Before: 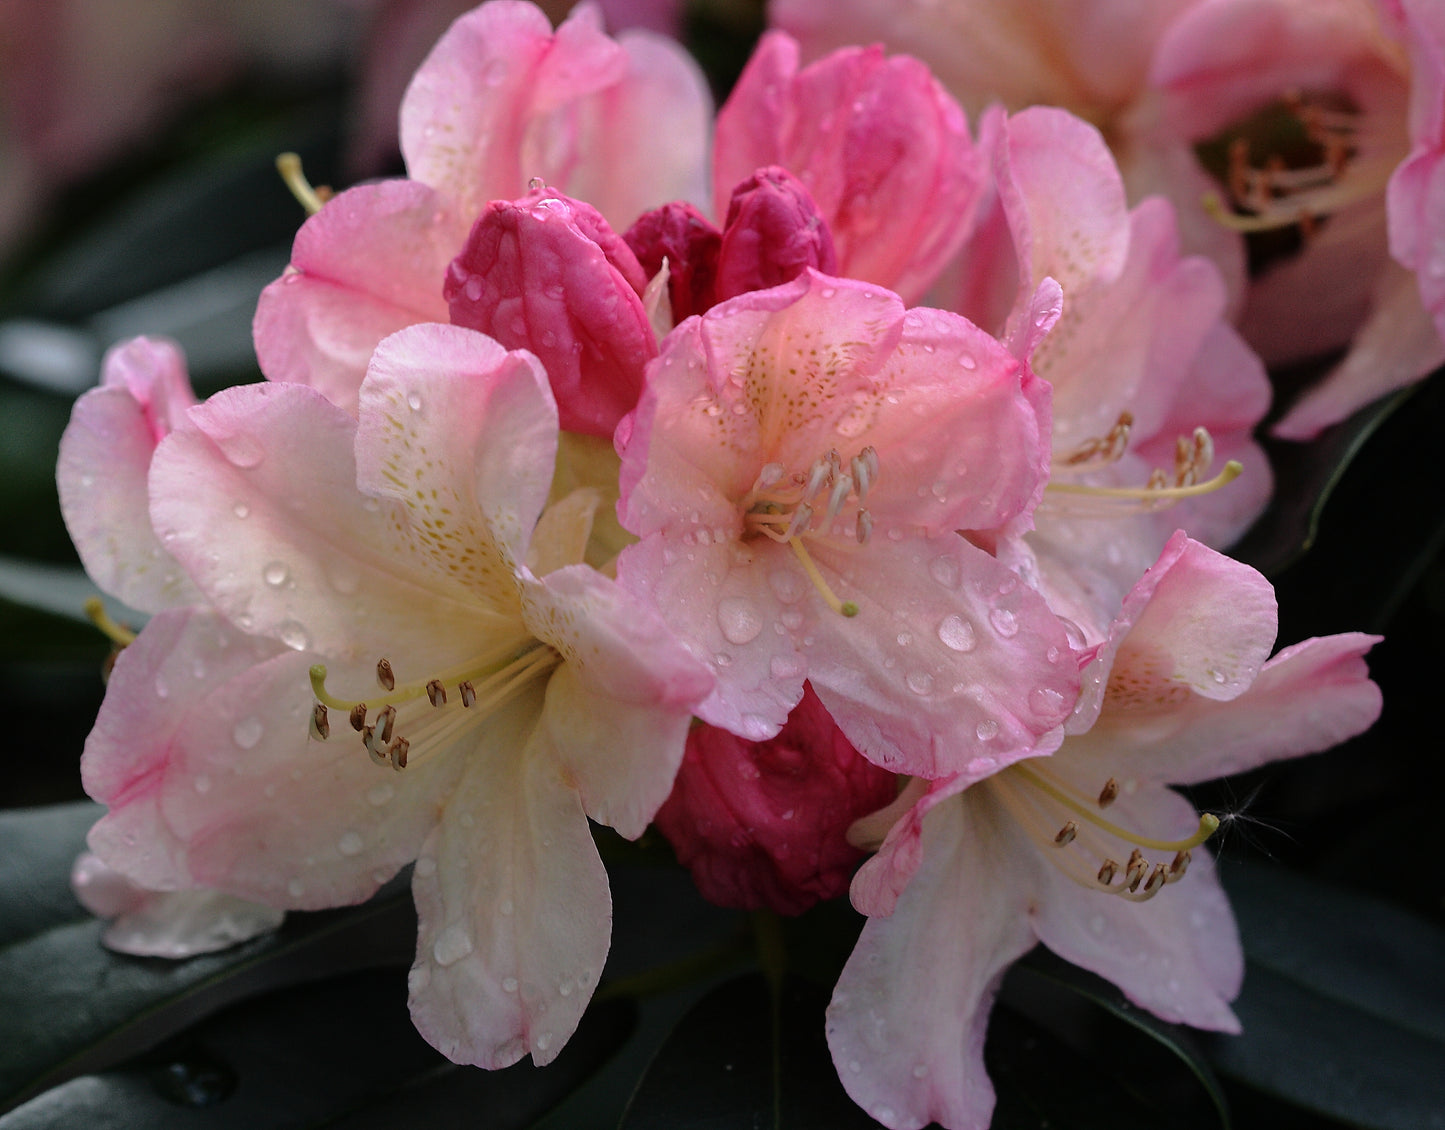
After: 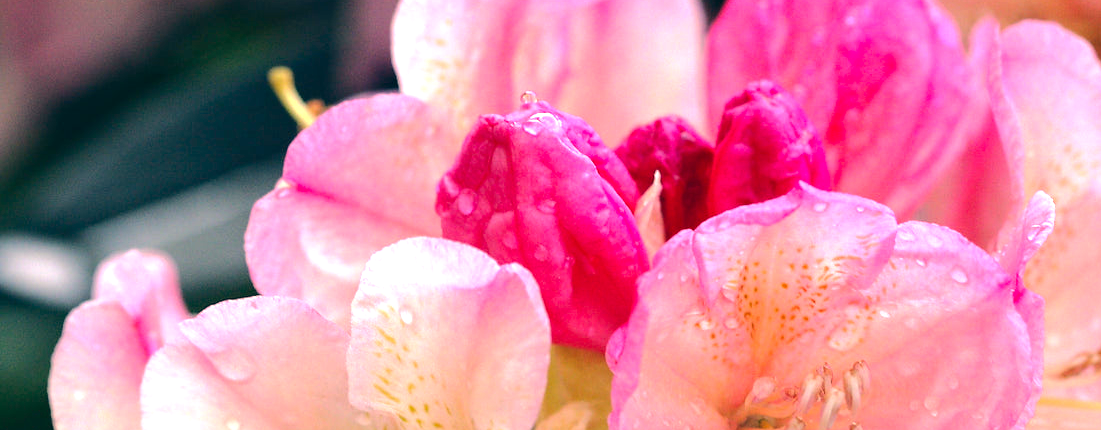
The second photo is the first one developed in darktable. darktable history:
color correction: highlights a* 10.32, highlights b* 14.66, shadows a* -9.59, shadows b* -15.02
crop: left 0.579%, top 7.627%, right 23.167%, bottom 54.275%
contrast brightness saturation: saturation 0.18
exposure: black level correction 0, exposure 1.2 EV, compensate exposure bias true, compensate highlight preservation false
